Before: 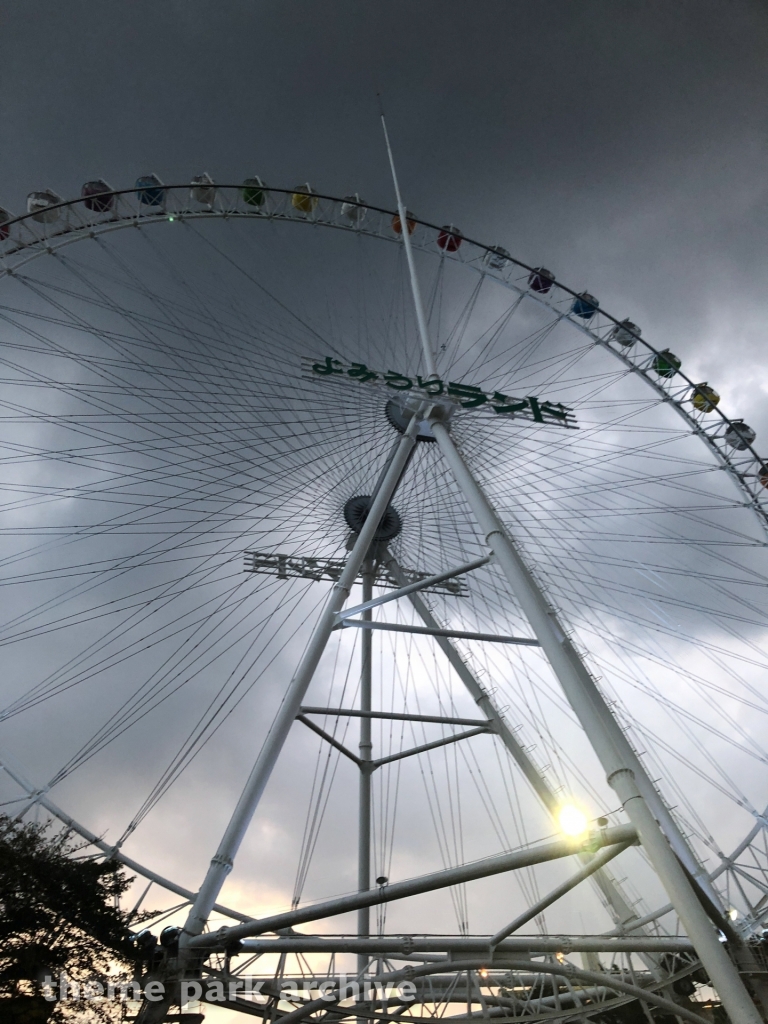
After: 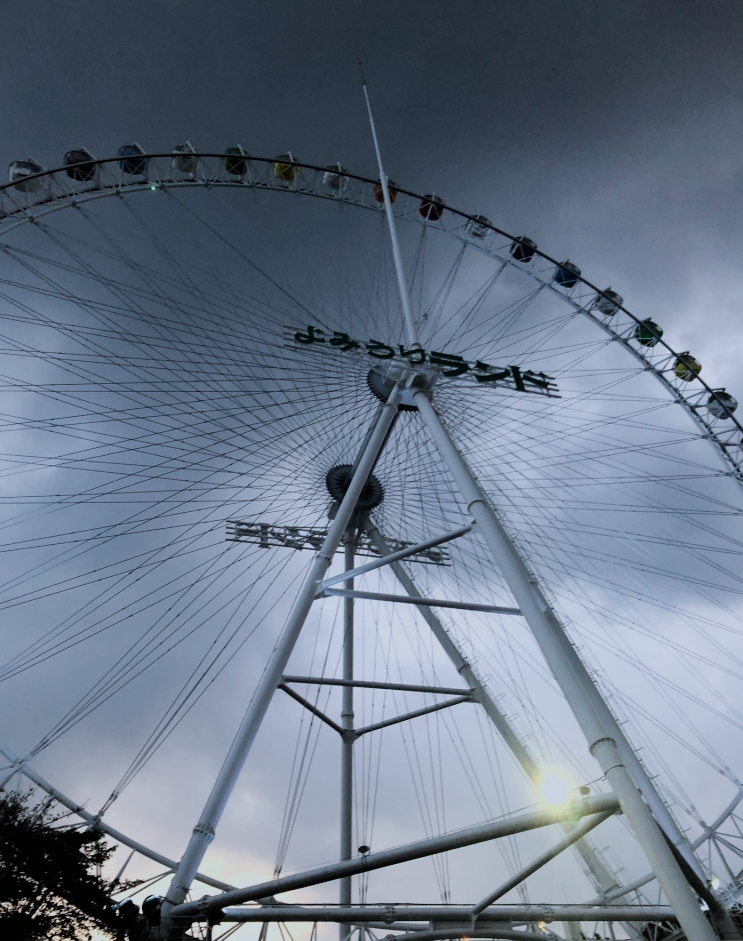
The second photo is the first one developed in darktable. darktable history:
filmic rgb: black relative exposure -7.65 EV, white relative exposure 4.56 EV, hardness 3.61, contrast 1.06
crop: left 2.346%, top 3.046%, right 0.854%, bottom 4.988%
color calibration: gray › normalize channels true, illuminant as shot in camera, x 0.369, y 0.377, temperature 4325.11 K, gamut compression 0.009
